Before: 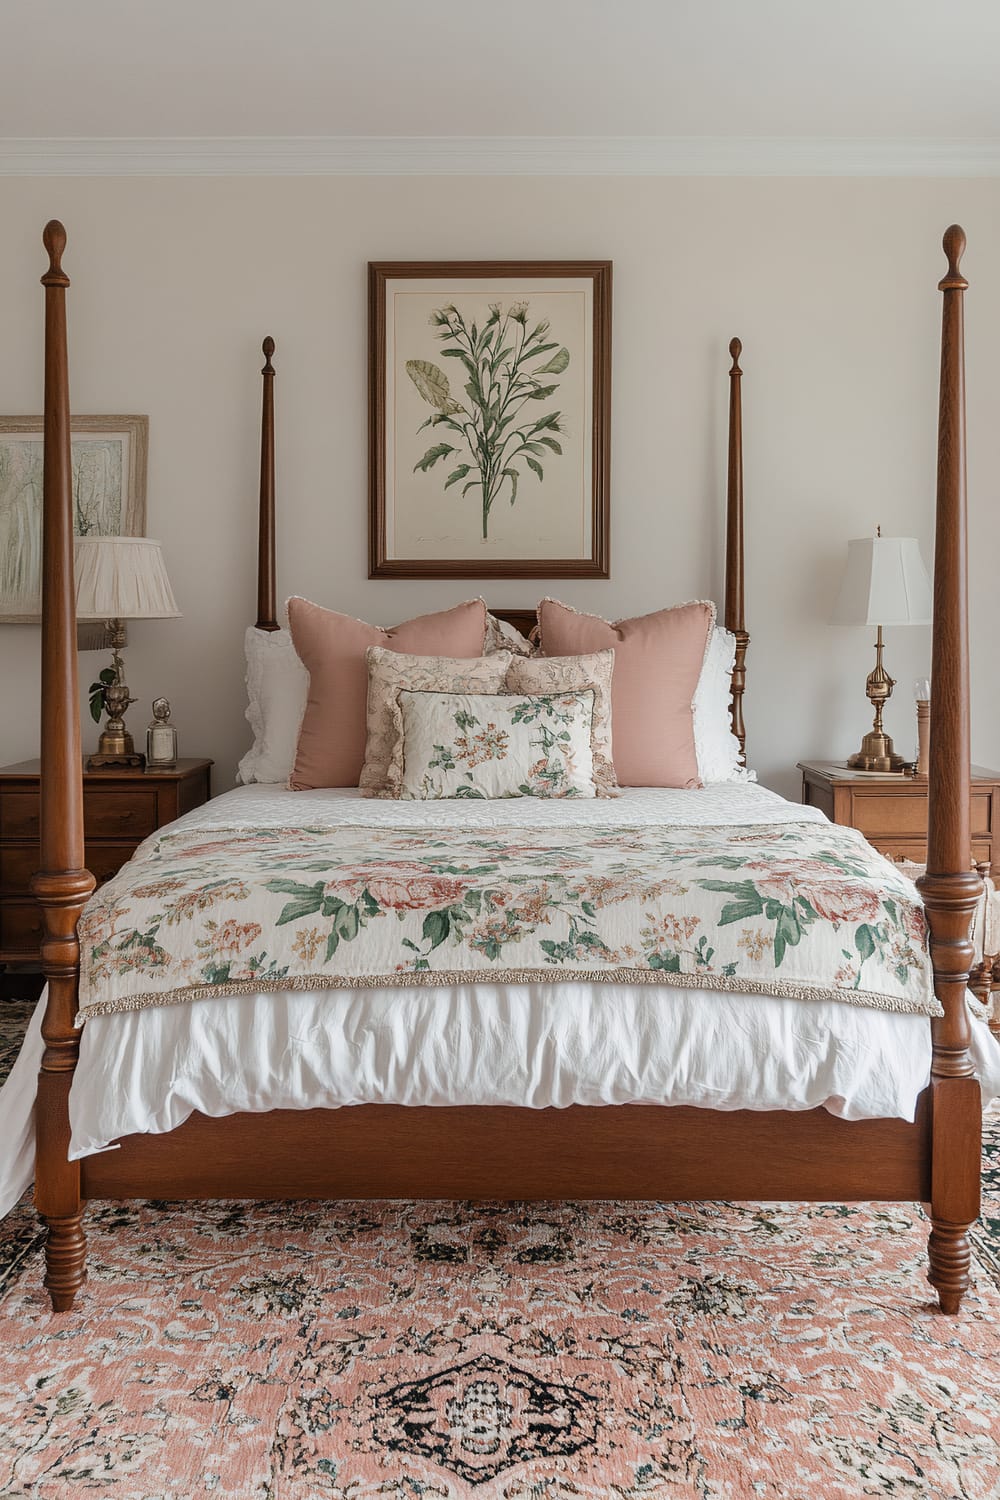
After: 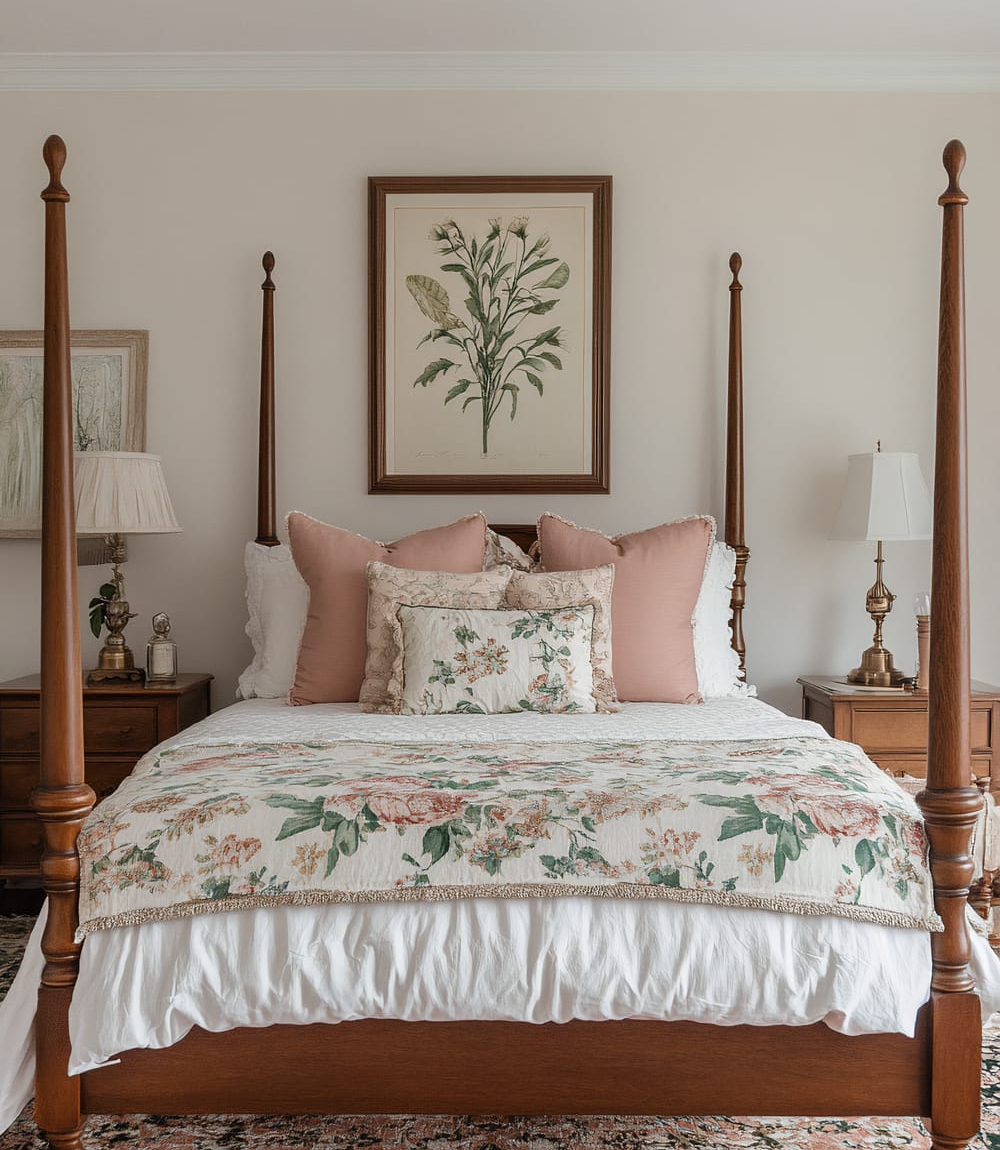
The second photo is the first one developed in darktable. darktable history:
crop: top 5.691%, bottom 17.642%
